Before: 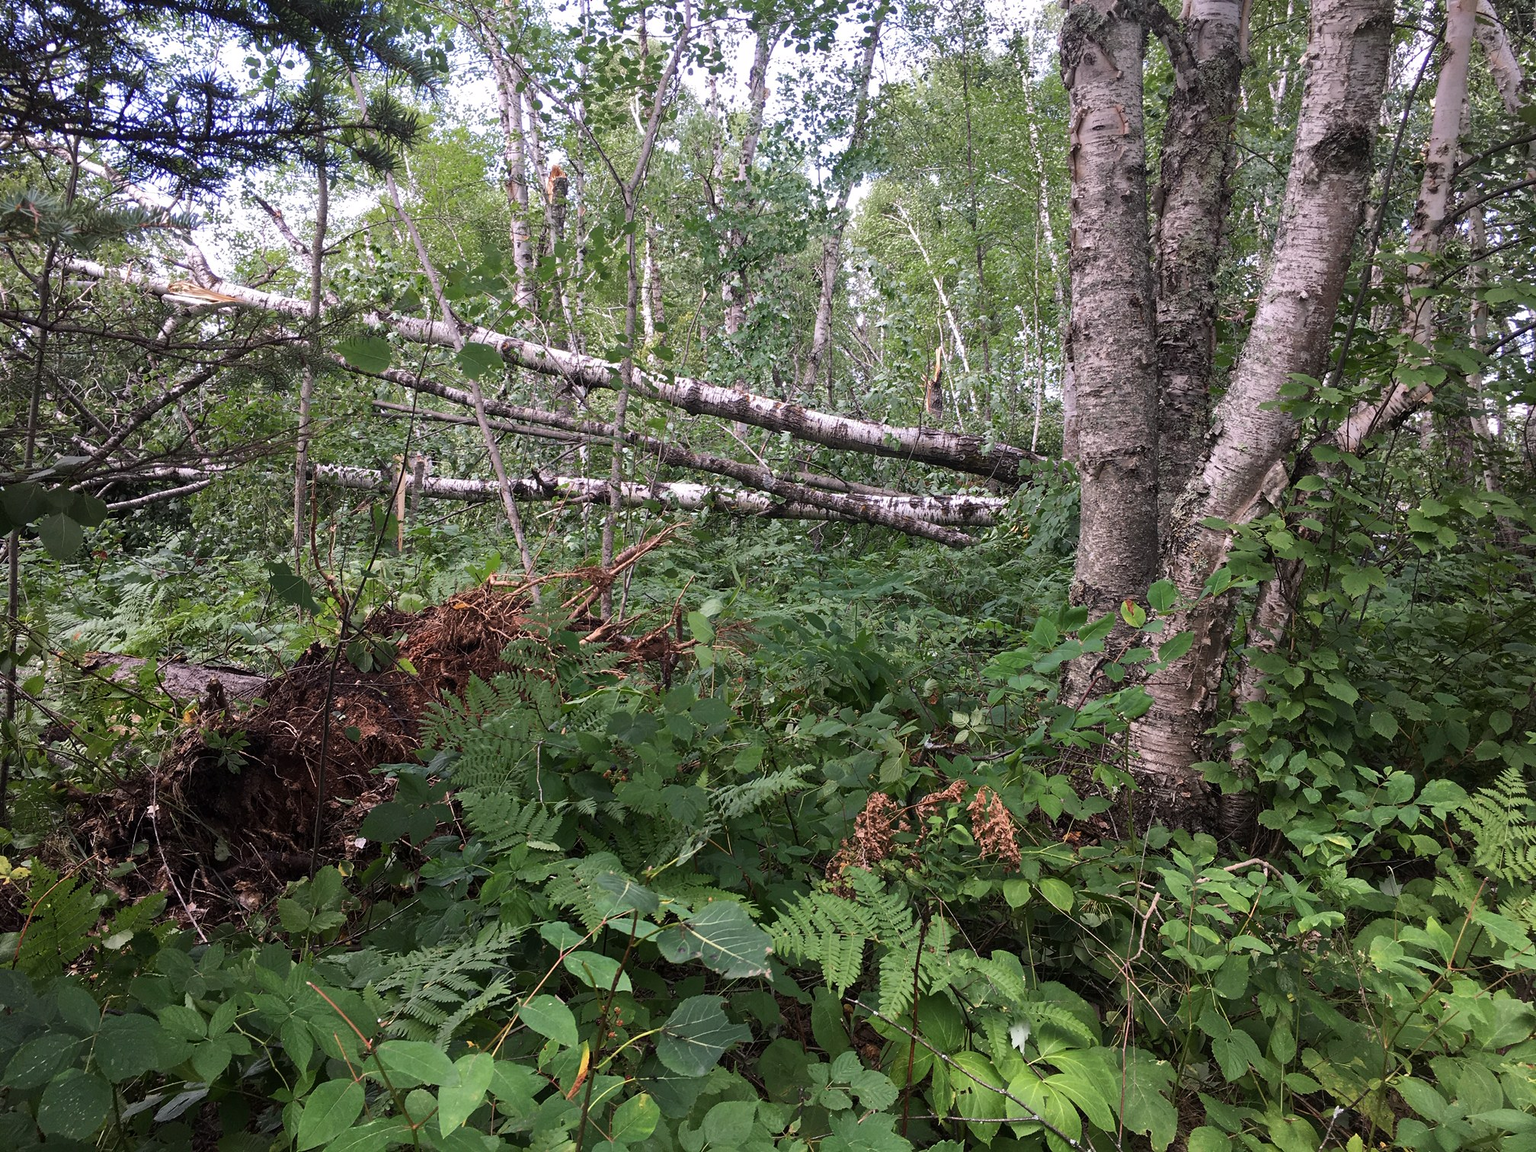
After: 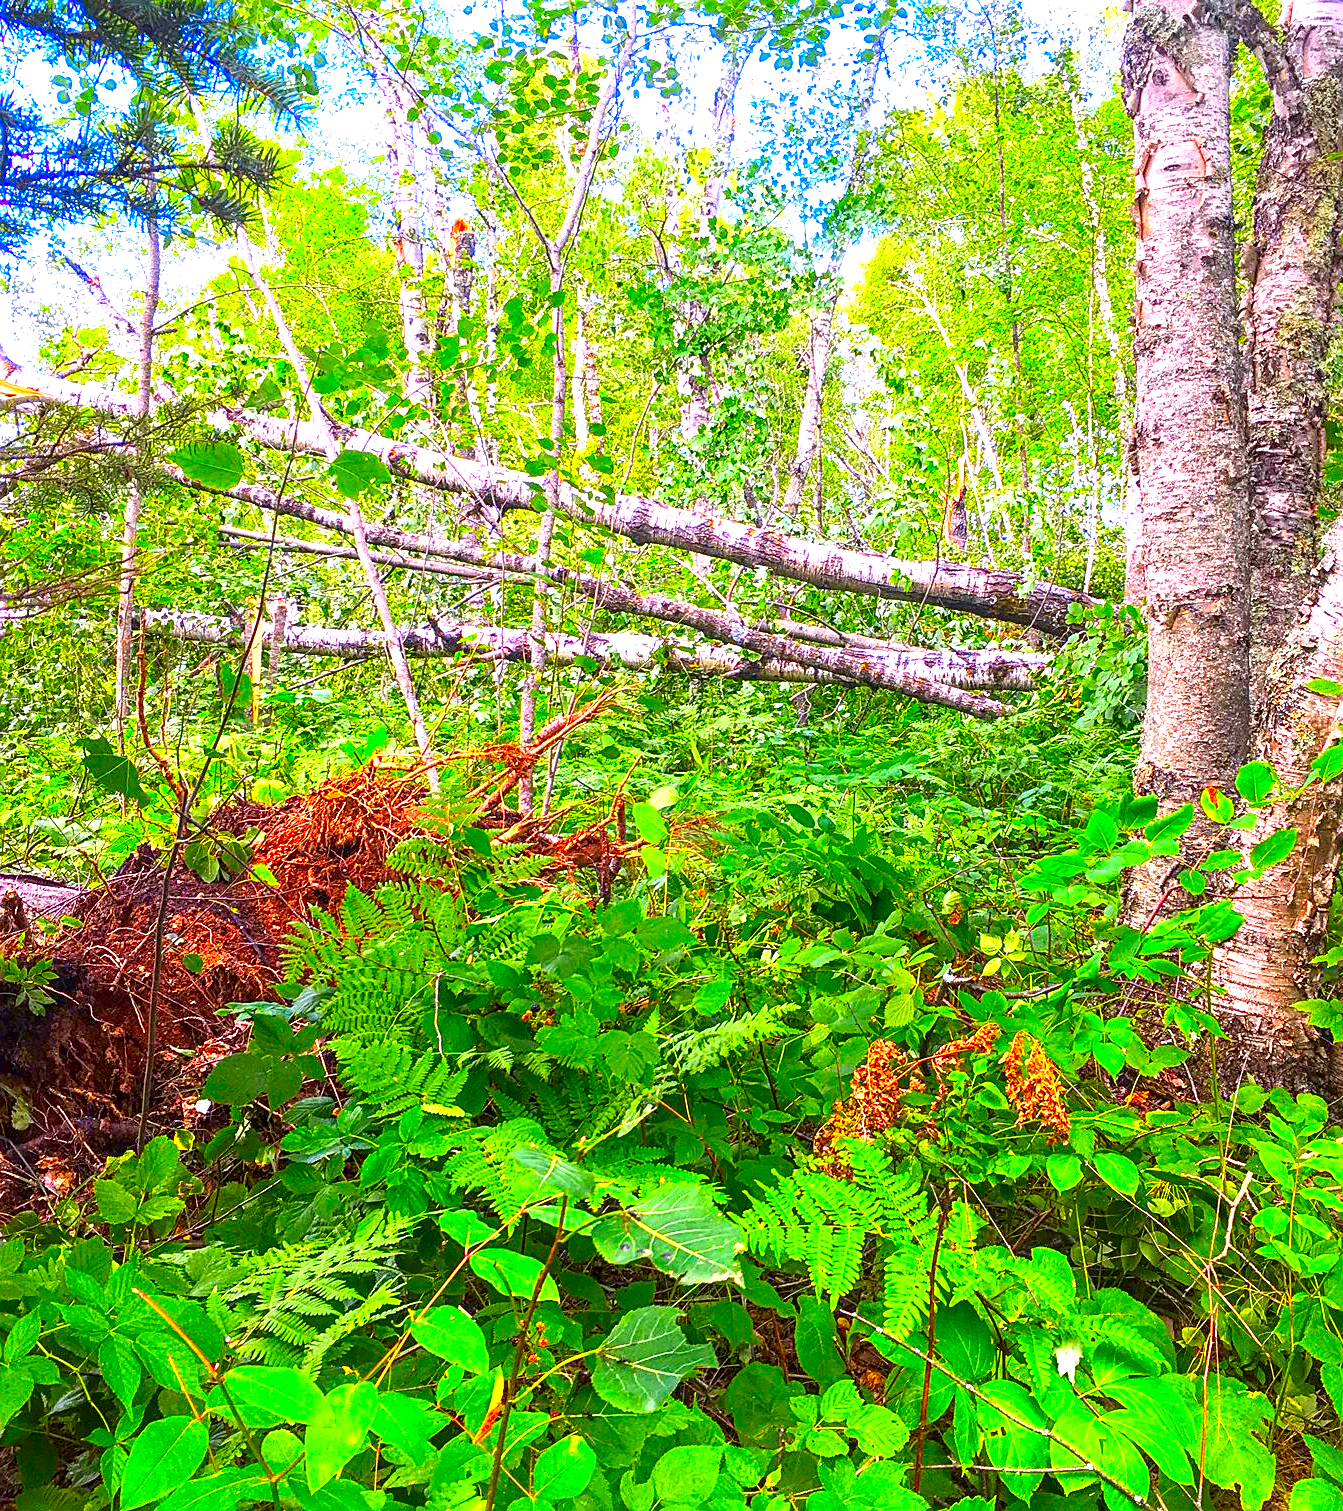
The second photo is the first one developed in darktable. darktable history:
crop and rotate: left 13.409%, right 19.924%
color correction: saturation 3
sharpen: on, module defaults
local contrast: on, module defaults
contrast brightness saturation: contrast 0.1, brightness 0.02, saturation 0.02
exposure: black level correction 0.001, exposure 1.719 EV, compensate exposure bias true, compensate highlight preservation false
color contrast: green-magenta contrast 0.85, blue-yellow contrast 1.25, unbound 0
